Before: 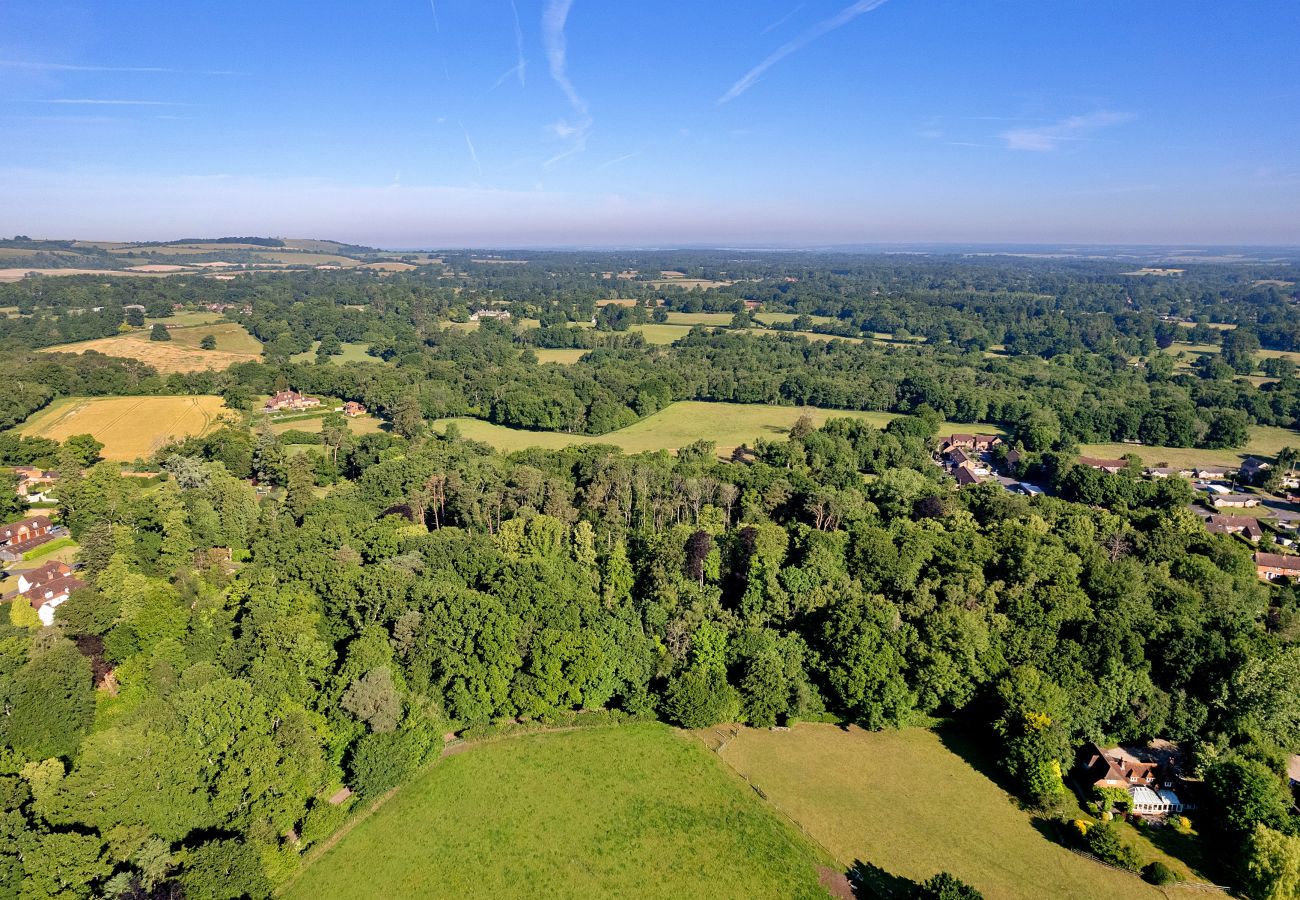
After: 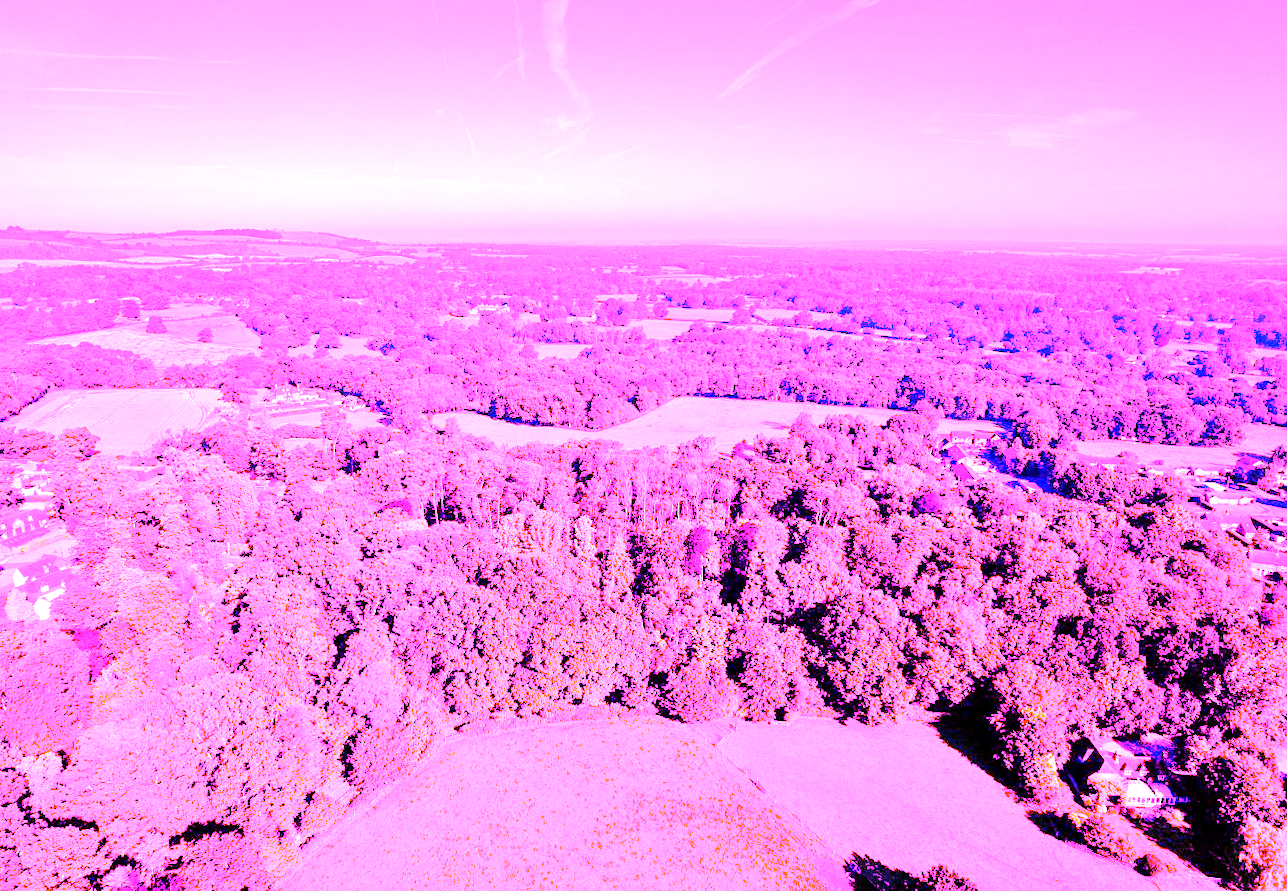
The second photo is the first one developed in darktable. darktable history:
white balance: red 8, blue 8
tone equalizer: -8 EV -0.417 EV, -7 EV -0.389 EV, -6 EV -0.333 EV, -5 EV -0.222 EV, -3 EV 0.222 EV, -2 EV 0.333 EV, -1 EV 0.389 EV, +0 EV 0.417 EV, edges refinement/feathering 500, mask exposure compensation -1.57 EV, preserve details no
rotate and perspective: rotation 0.174°, lens shift (vertical) 0.013, lens shift (horizontal) 0.019, shear 0.001, automatic cropping original format, crop left 0.007, crop right 0.991, crop top 0.016, crop bottom 0.997
